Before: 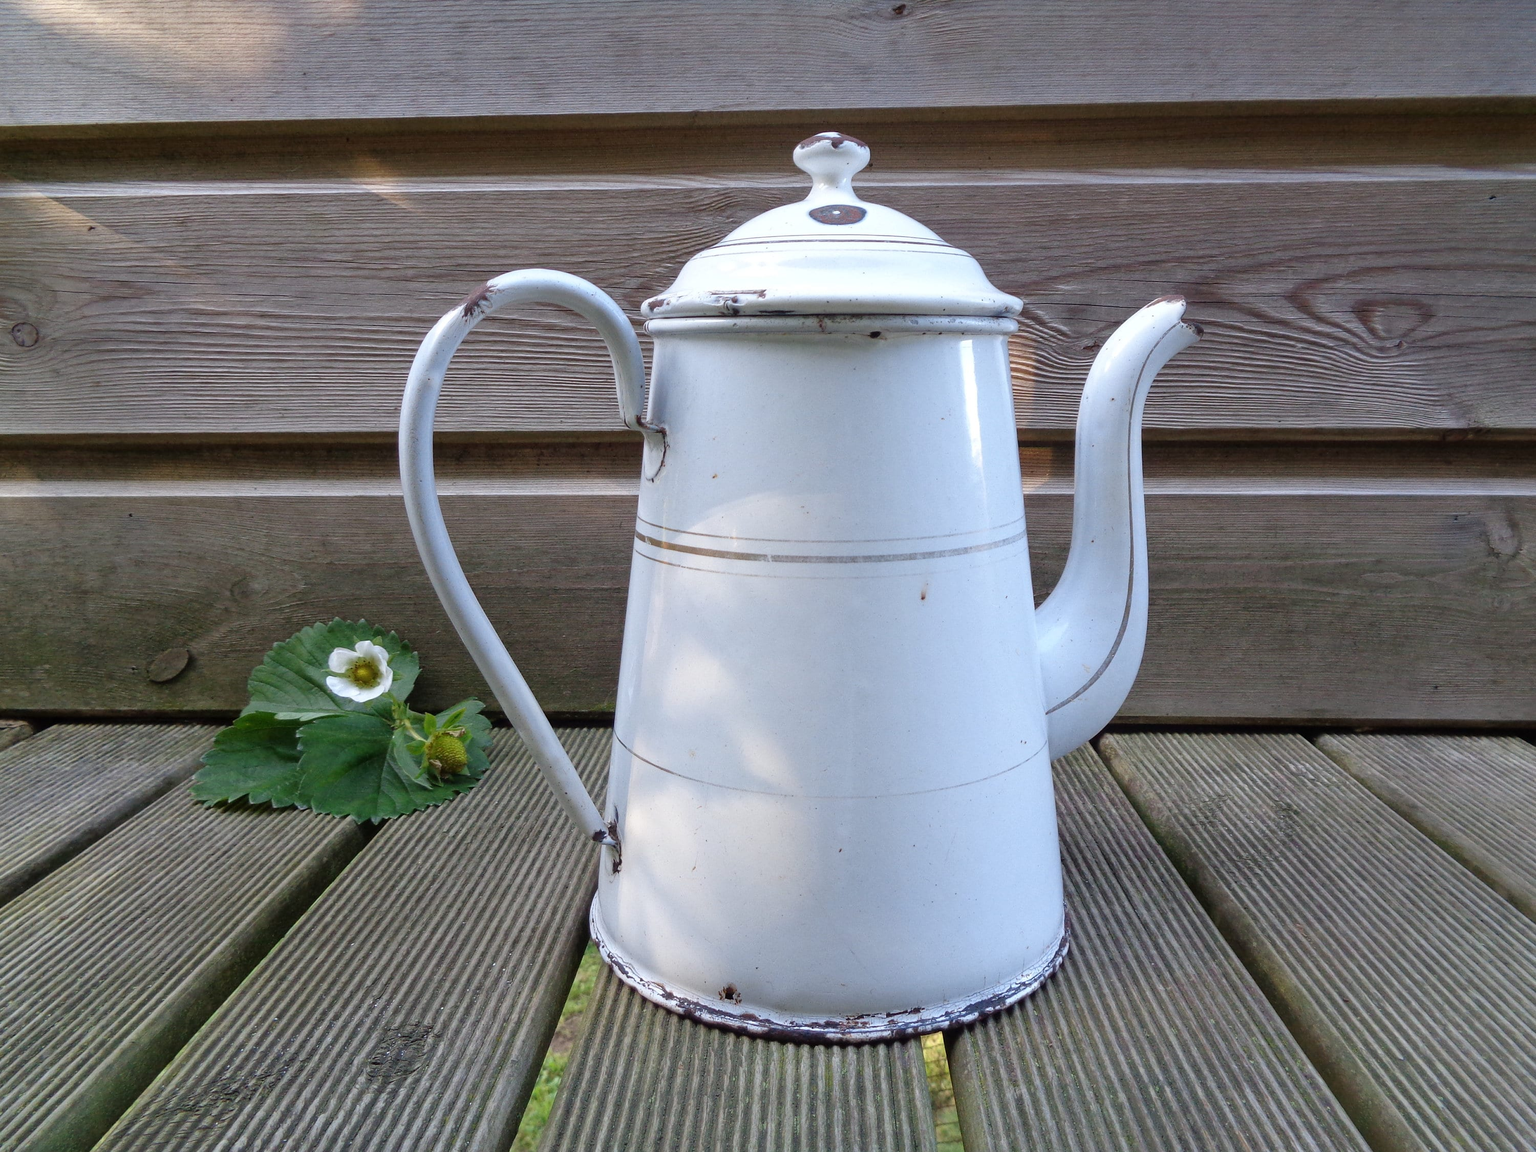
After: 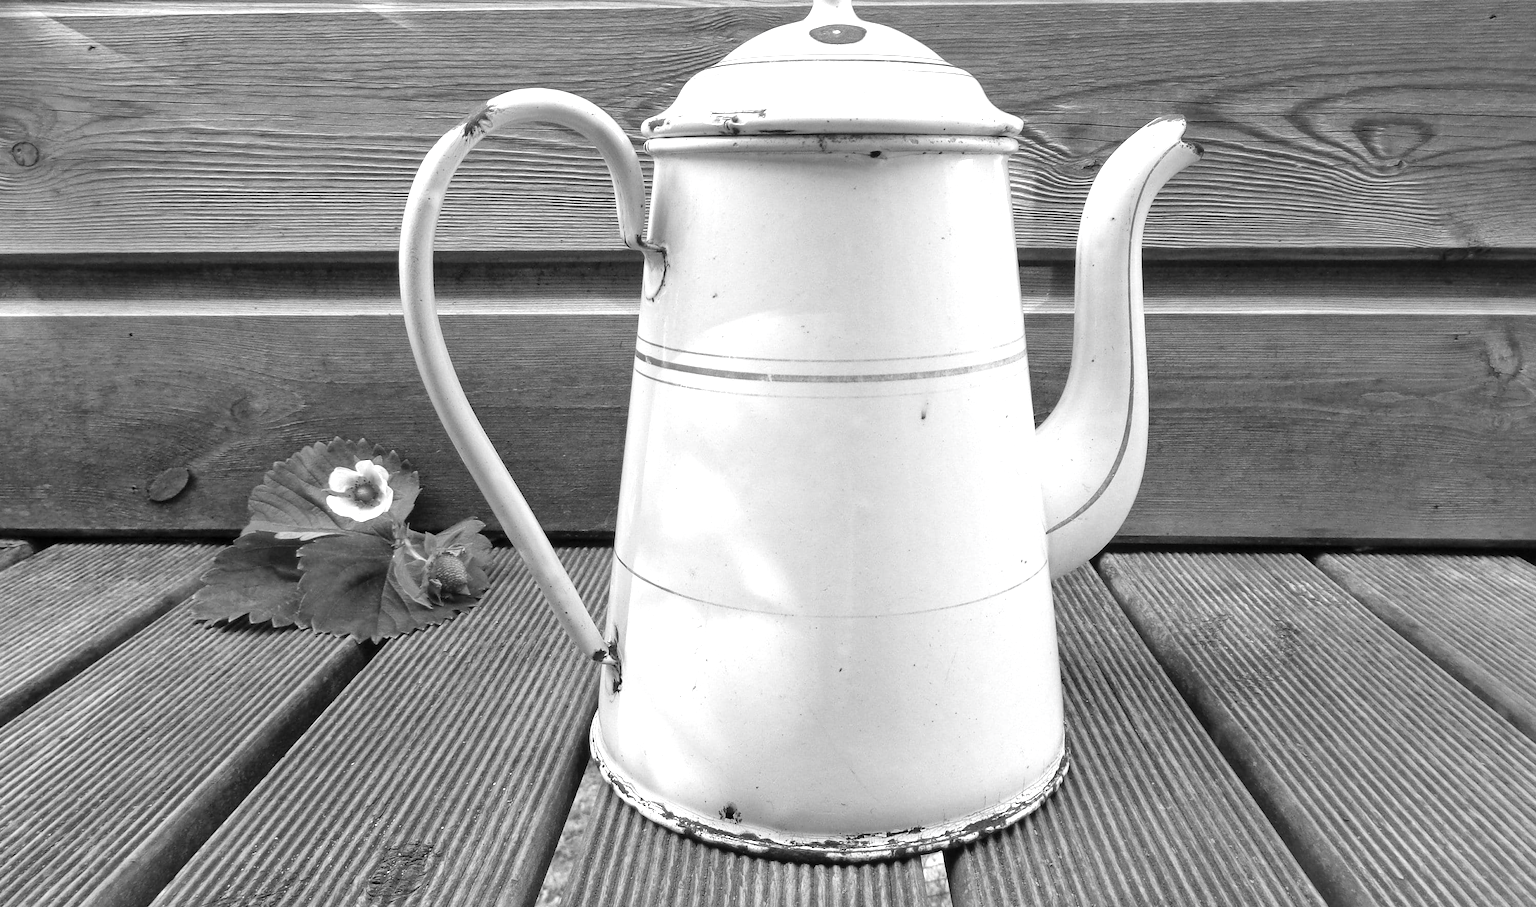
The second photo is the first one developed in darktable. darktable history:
crop and rotate: top 15.71%, bottom 5.472%
tone equalizer: on, module defaults
exposure: black level correction 0, exposure 0.701 EV, compensate exposure bias true, compensate highlight preservation false
contrast brightness saturation: saturation -0.992
local contrast: mode bilateral grid, contrast 21, coarseness 49, detail 119%, midtone range 0.2
